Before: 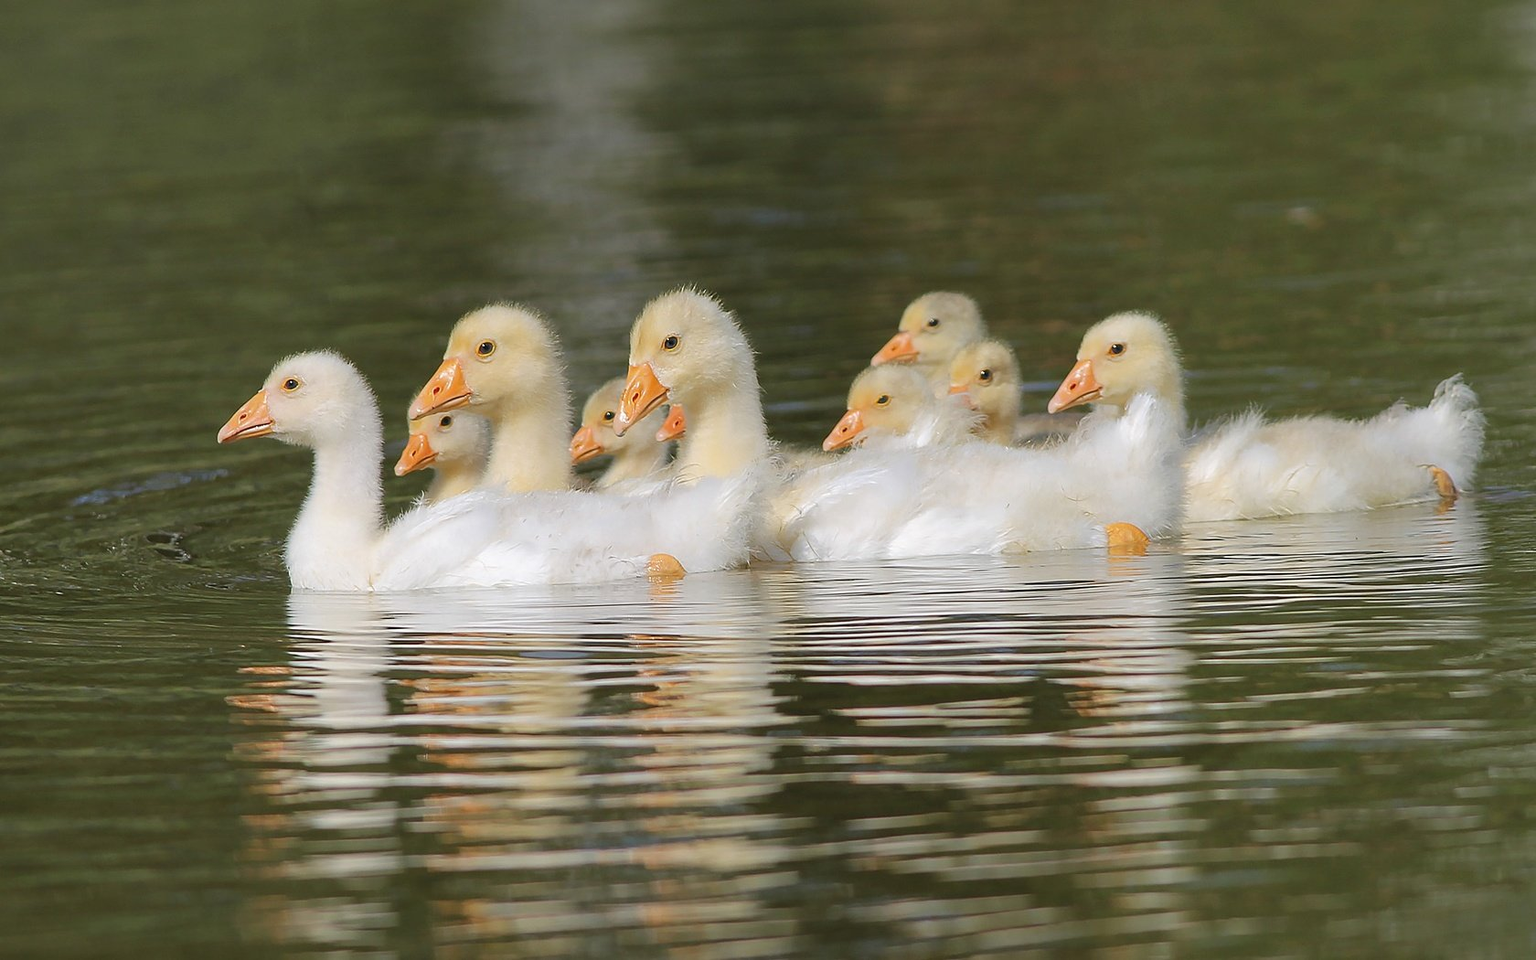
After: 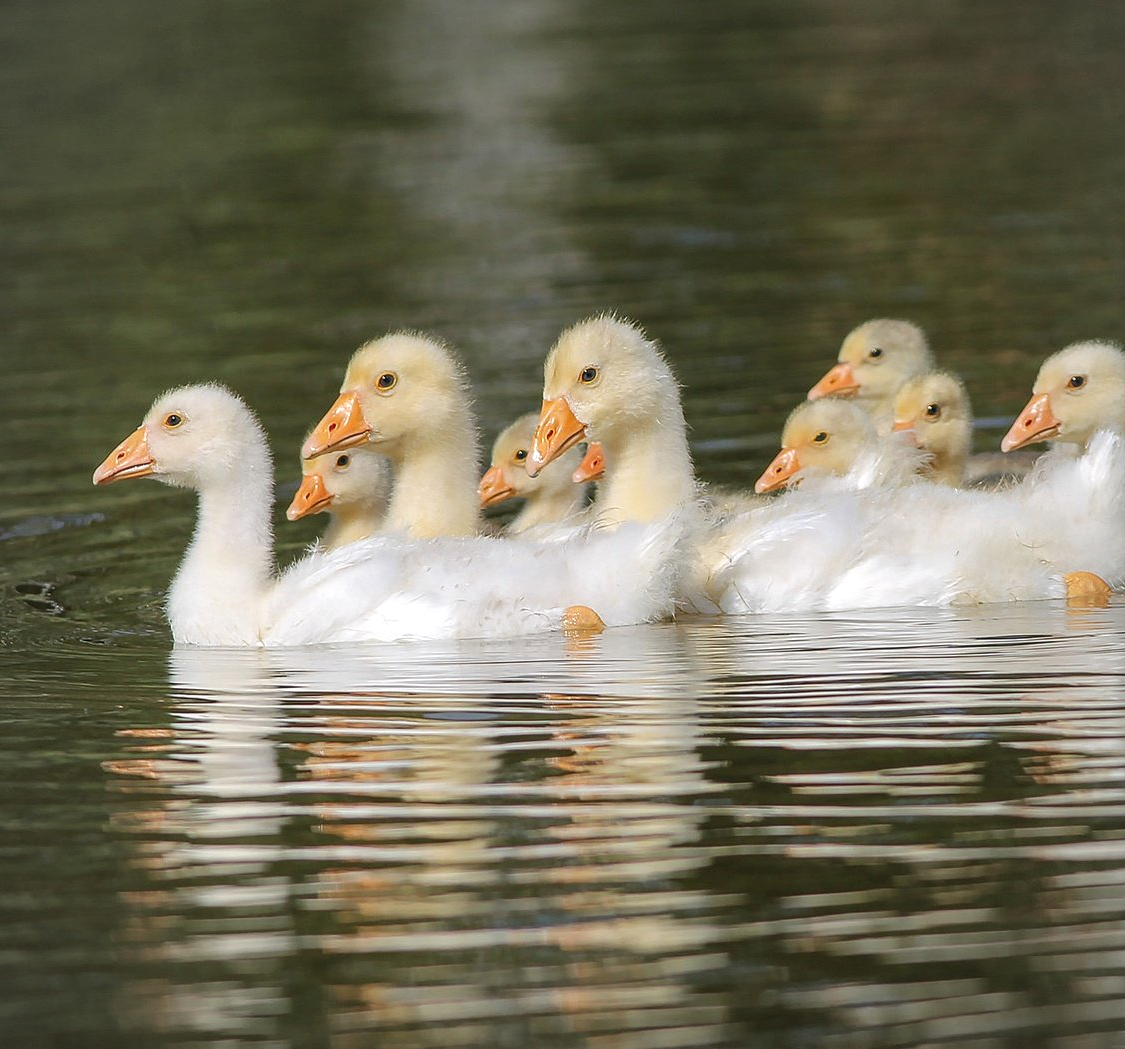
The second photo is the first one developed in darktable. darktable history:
vignetting: fall-off radius 61.24%, brightness -0.292
local contrast: detail 130%
tone equalizer: on, module defaults
crop and rotate: left 8.645%, right 24.348%
